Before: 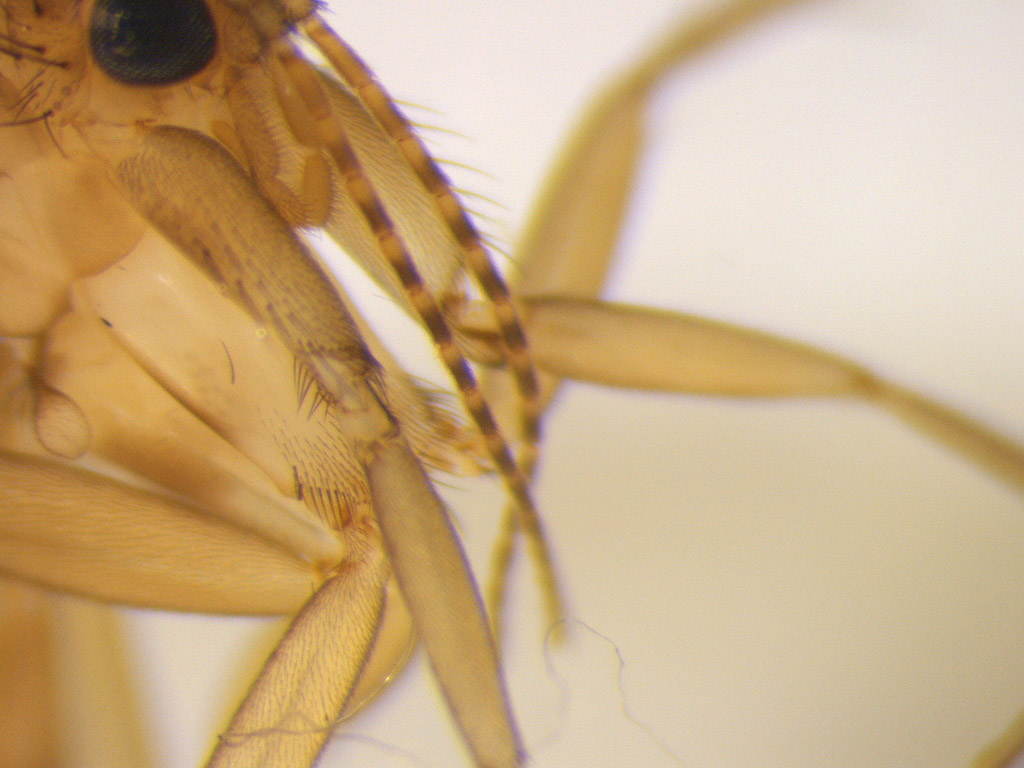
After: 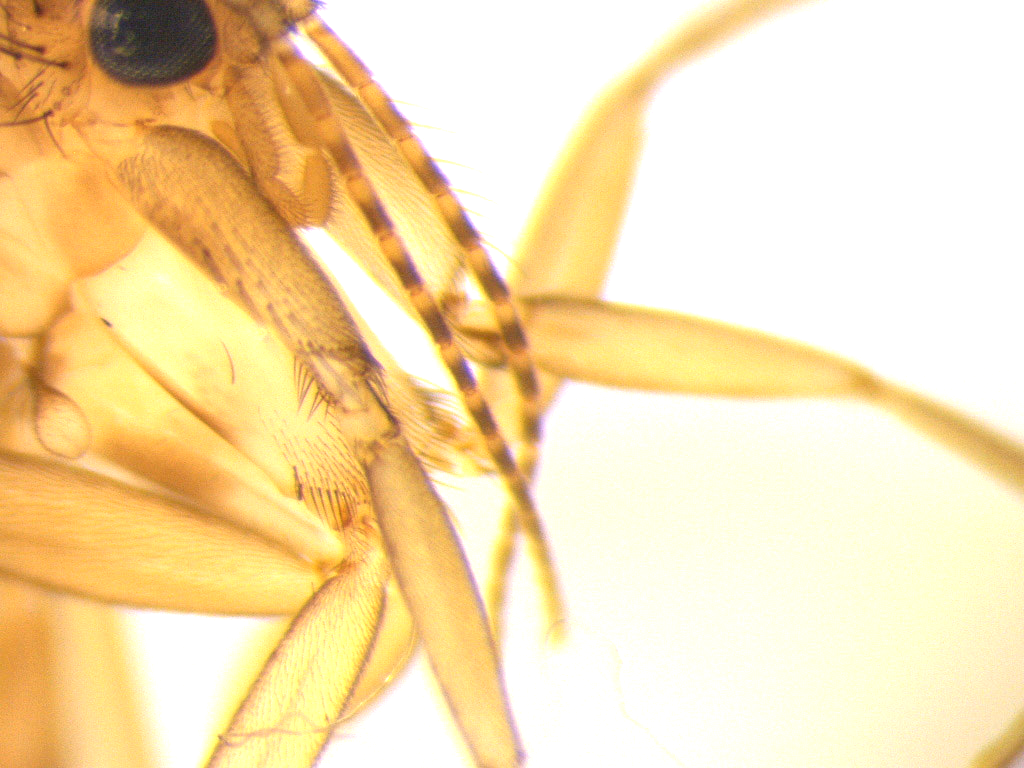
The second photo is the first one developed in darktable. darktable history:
exposure: black level correction 0, exposure 1.1 EV, compensate exposure bias true, compensate highlight preservation false
local contrast: on, module defaults
